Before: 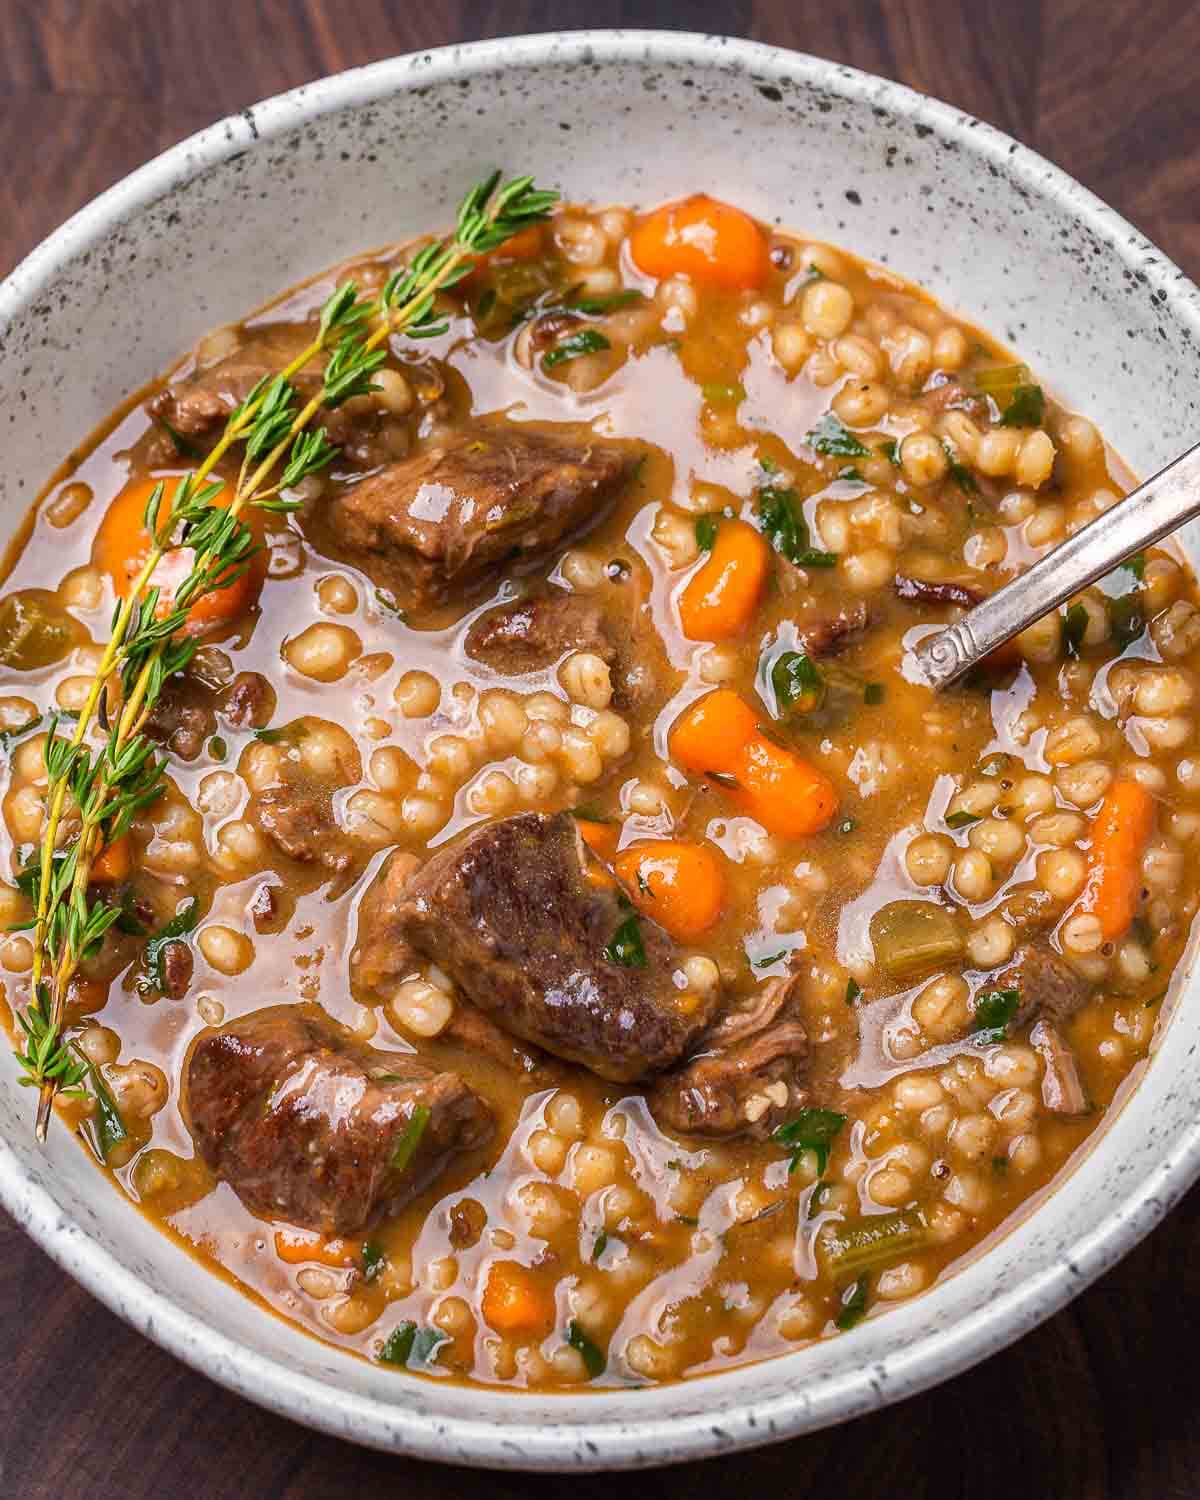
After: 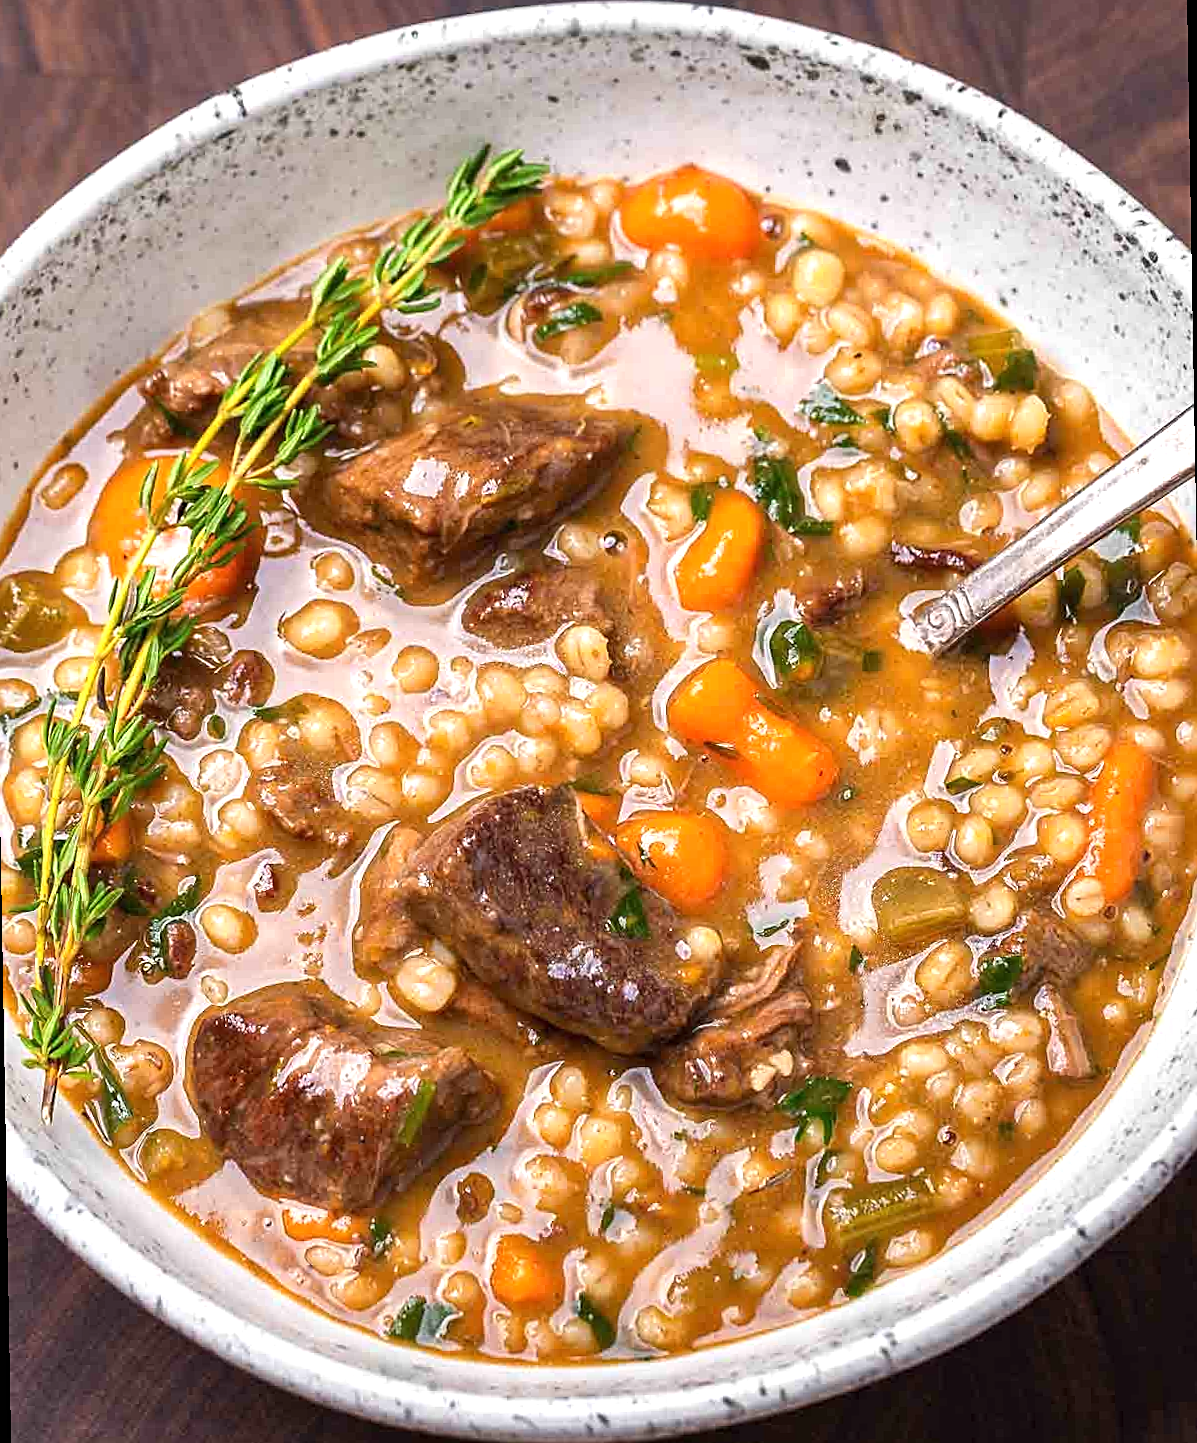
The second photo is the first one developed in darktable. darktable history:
exposure: black level correction 0, exposure 0.5 EV, compensate highlight preservation false
sharpen: on, module defaults
rotate and perspective: rotation -1°, crop left 0.011, crop right 0.989, crop top 0.025, crop bottom 0.975
